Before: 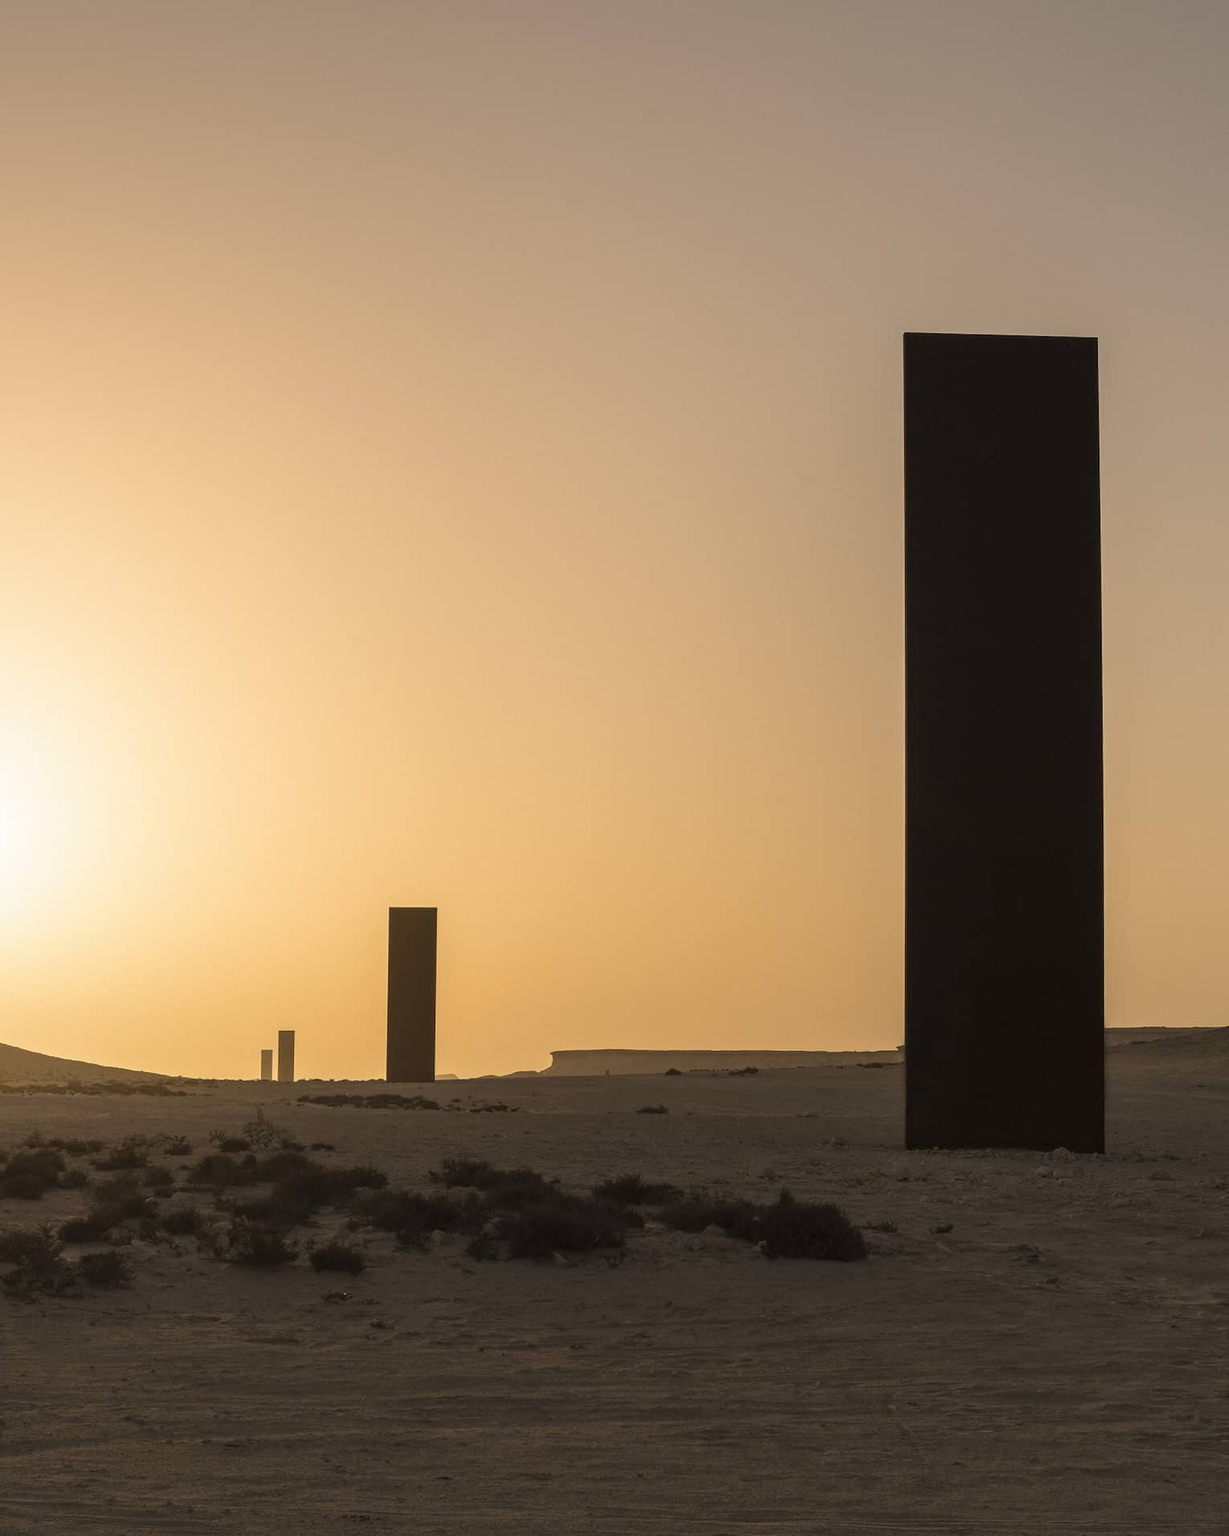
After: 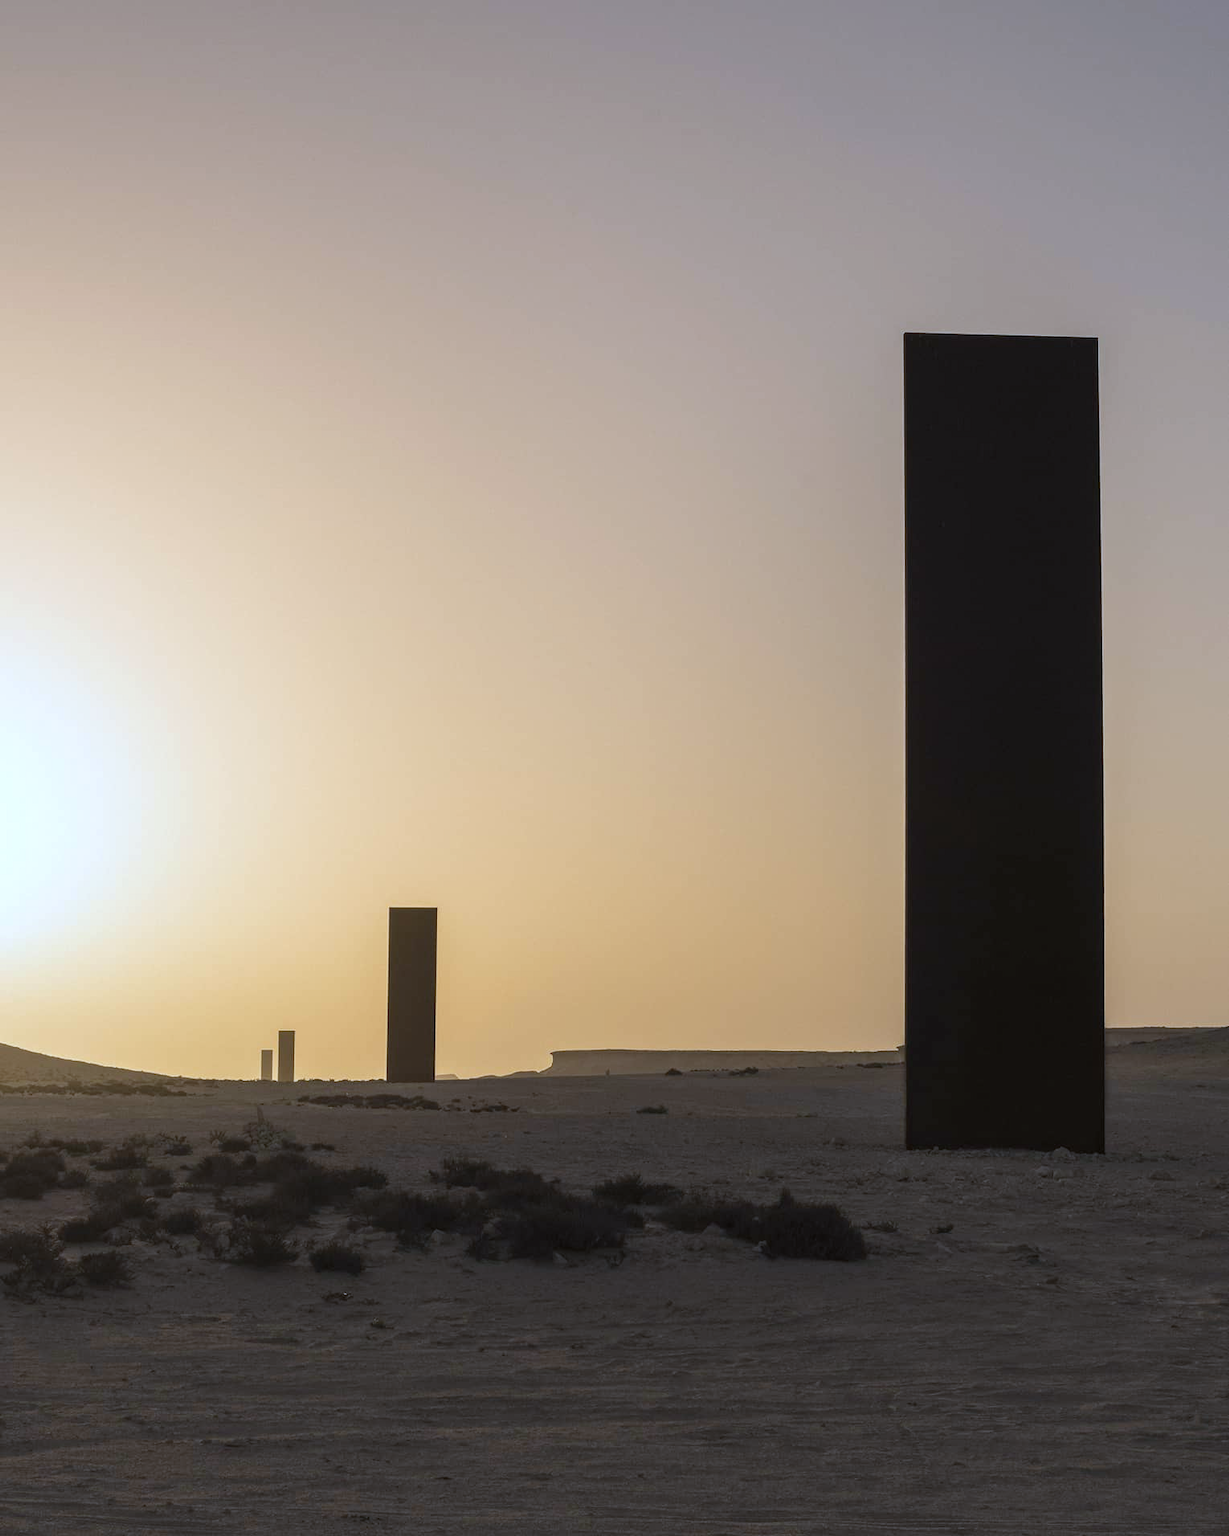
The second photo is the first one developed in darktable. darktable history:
color calibration: x 0.355, y 0.367, temperature 4700.38 K
white balance: red 0.948, green 1.02, blue 1.176
